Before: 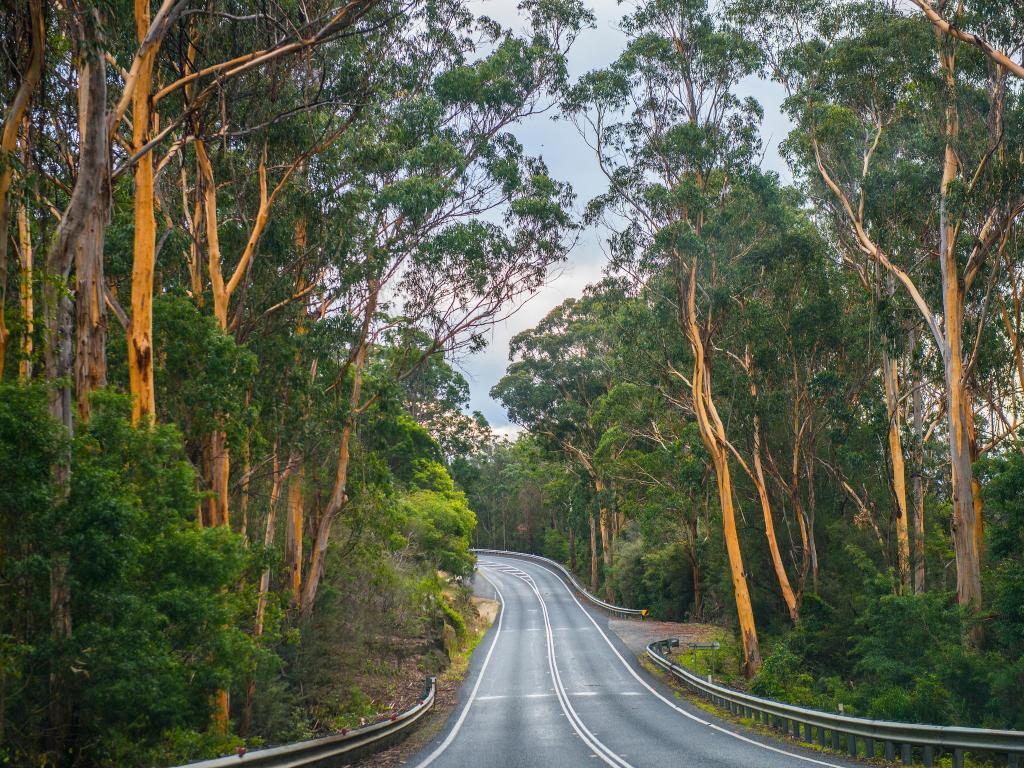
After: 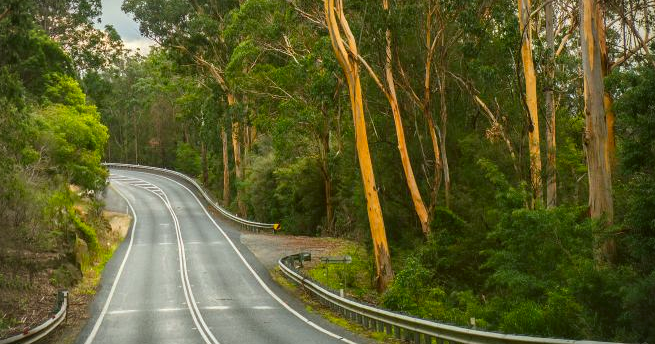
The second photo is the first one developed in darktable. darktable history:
vignetting: unbound false
crop and rotate: left 35.995%, top 50.269%, bottom 4.809%
color correction: highlights a* -1.75, highlights b* 10.3, shadows a* 0.844, shadows b* 18.97
